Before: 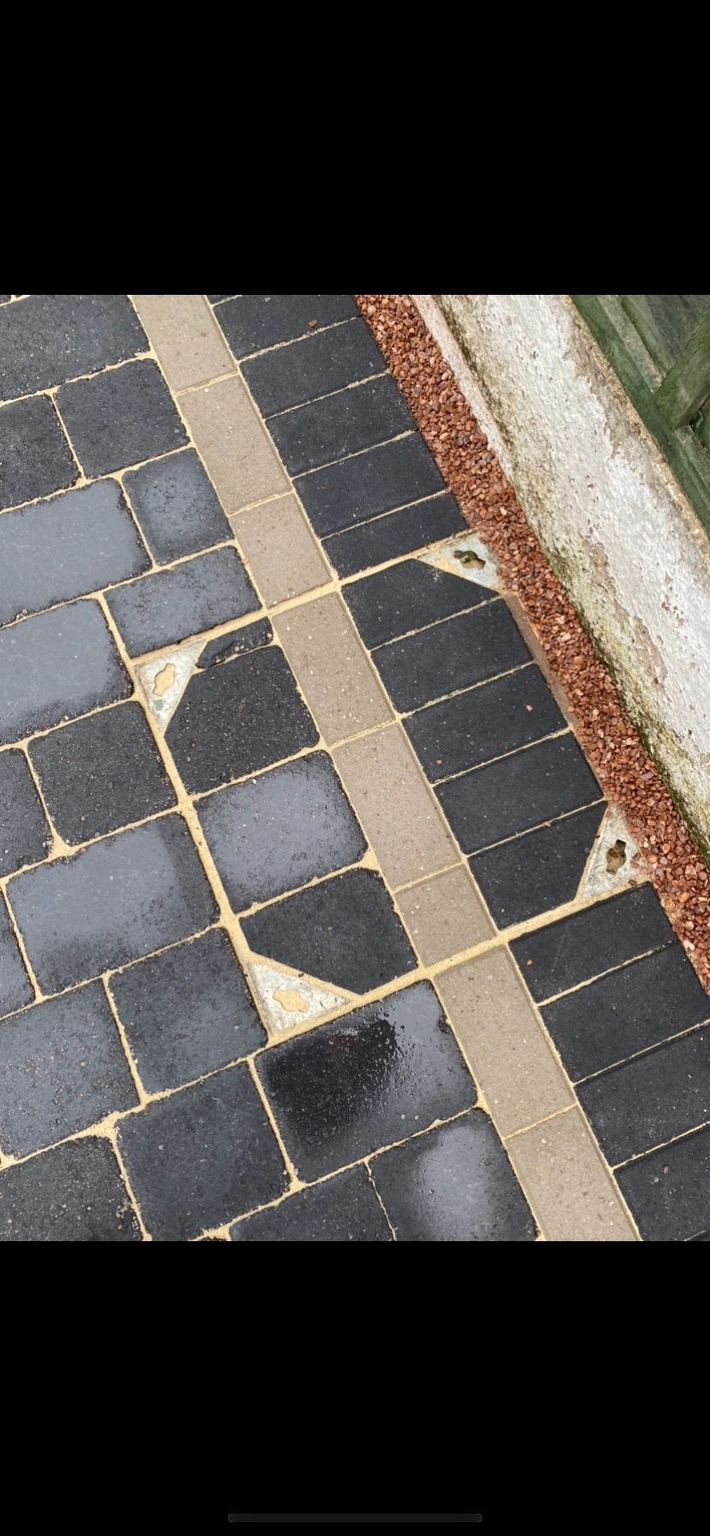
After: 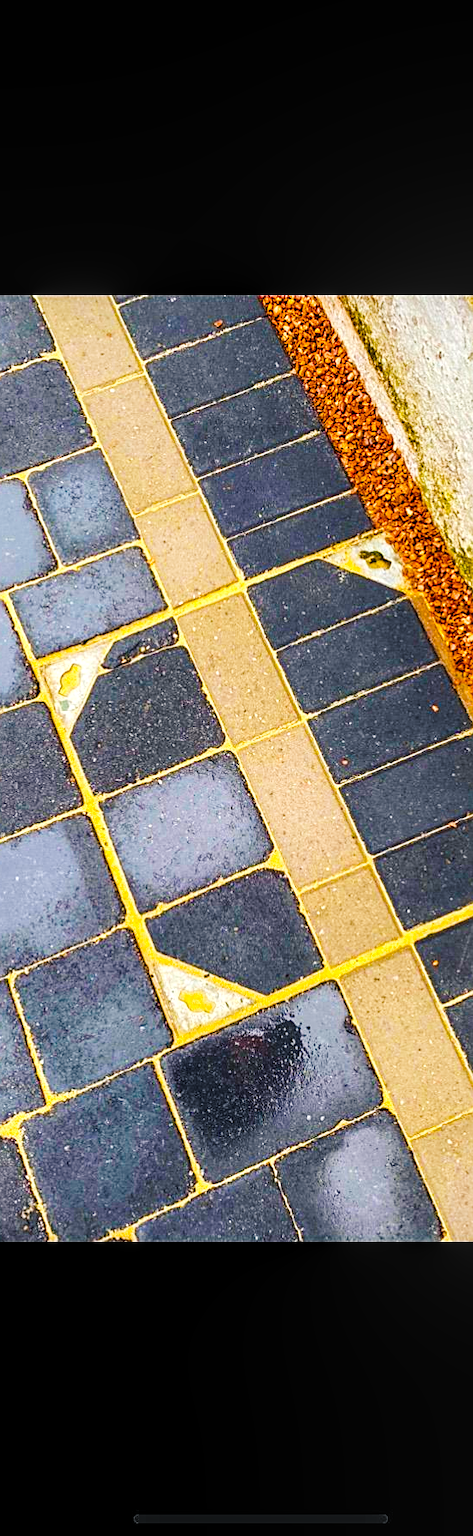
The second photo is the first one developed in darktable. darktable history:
tone equalizer: edges refinement/feathering 500, mask exposure compensation -1.57 EV, preserve details no
local contrast: on, module defaults
sharpen: on, module defaults
crop and rotate: left 13.366%, right 19.959%
color balance rgb: shadows lift › chroma 2.012%, shadows lift › hue 246.96°, linear chroma grading › global chroma 15.625%, perceptual saturation grading › global saturation 66.175%, perceptual saturation grading › highlights 59.476%, perceptual saturation grading › mid-tones 49.974%, perceptual saturation grading › shadows 50.072%
tone curve: curves: ch0 [(0, 0) (0.087, 0.054) (0.281, 0.245) (0.506, 0.526) (0.8, 0.824) (0.994, 0.955)]; ch1 [(0, 0) (0.27, 0.195) (0.406, 0.435) (0.452, 0.474) (0.495, 0.5) (0.514, 0.508) (0.563, 0.584) (0.654, 0.689) (1, 1)]; ch2 [(0, 0) (0.269, 0.299) (0.459, 0.441) (0.498, 0.499) (0.523, 0.52) (0.551, 0.549) (0.633, 0.625) (0.659, 0.681) (0.718, 0.764) (1, 1)], preserve colors none
exposure: black level correction 0.001, exposure 0.498 EV, compensate highlight preservation false
